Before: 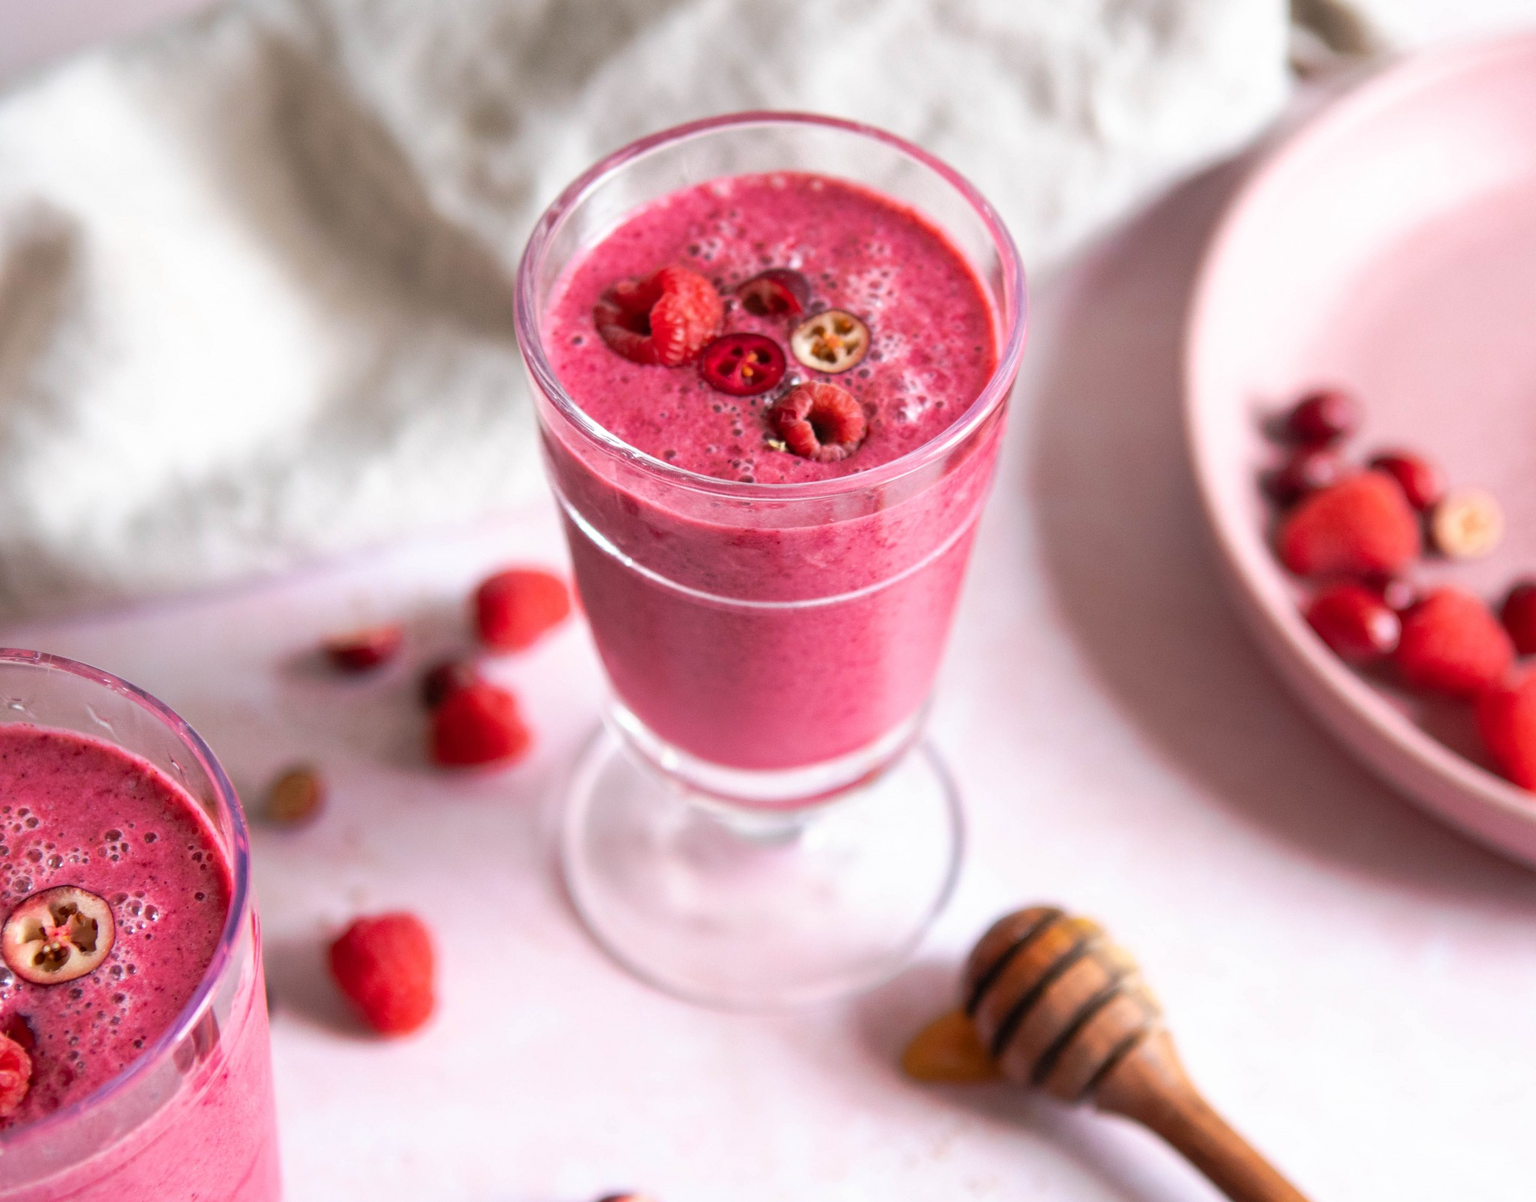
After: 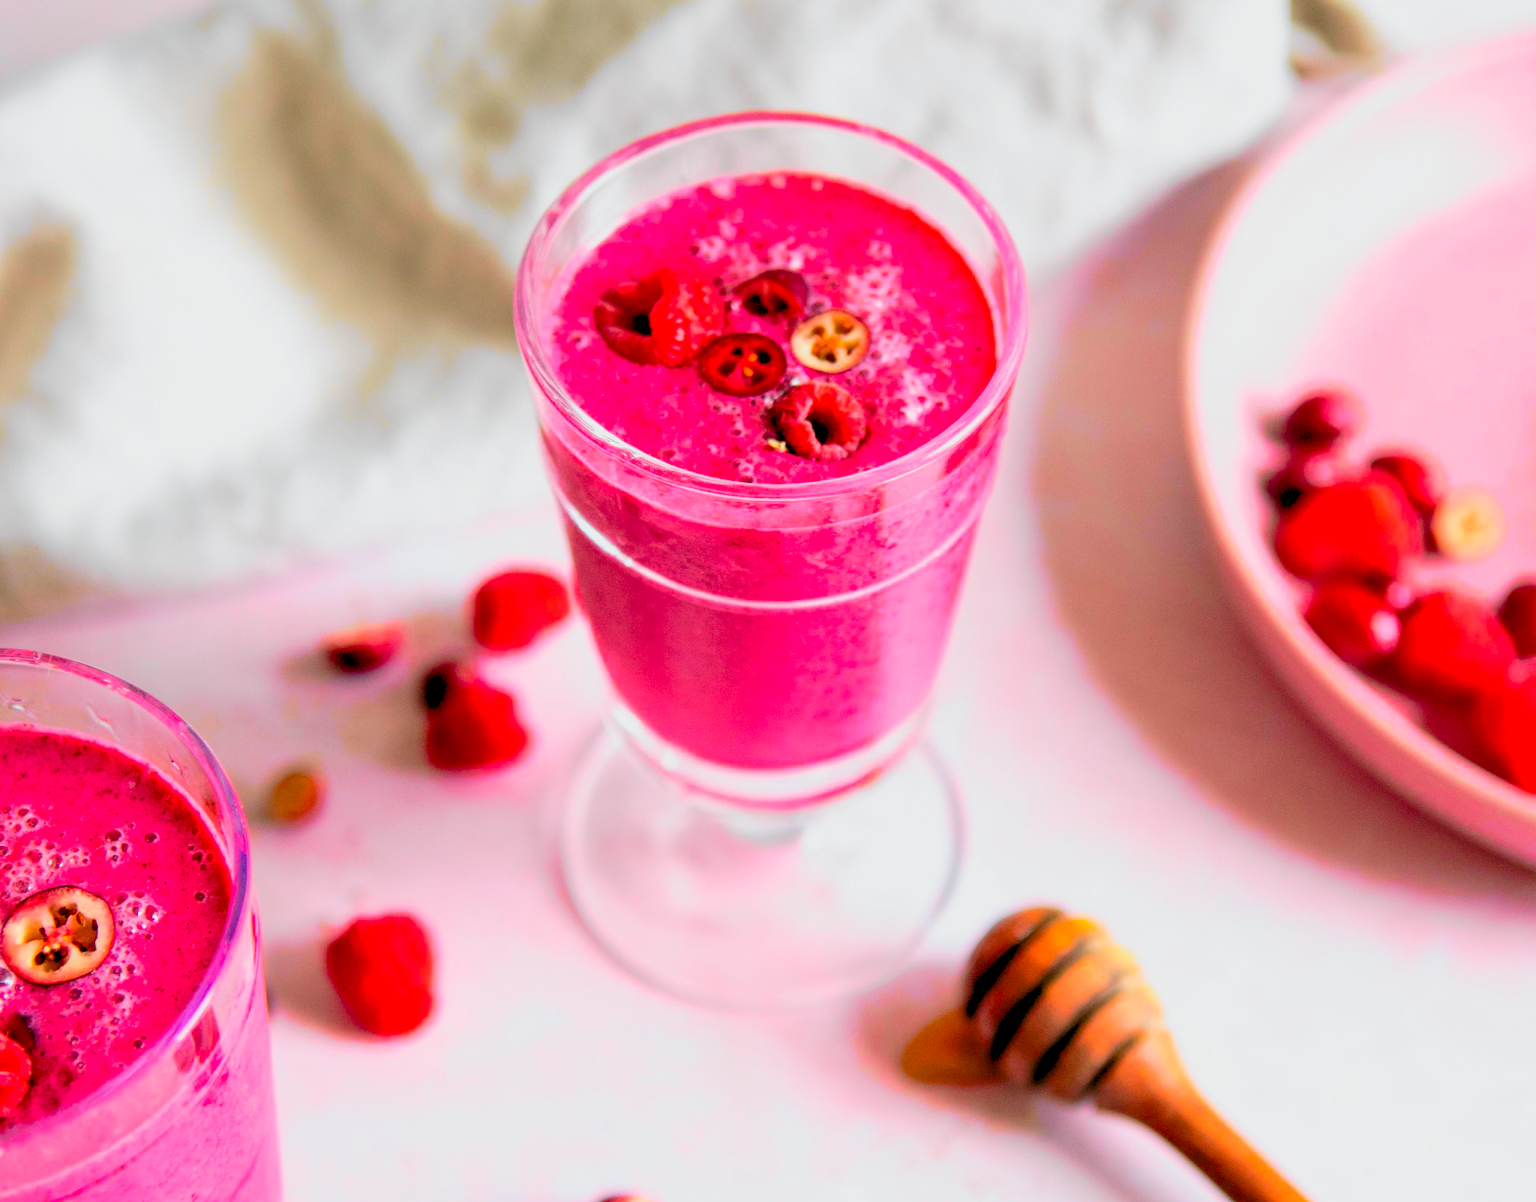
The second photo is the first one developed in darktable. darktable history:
rgb levels: preserve colors sum RGB, levels [[0.038, 0.433, 0.934], [0, 0.5, 1], [0, 0.5, 1]]
color balance rgb: linear chroma grading › global chroma 15%, perceptual saturation grading › global saturation 30%
tone curve: curves: ch0 [(0, 0) (0.071, 0.047) (0.266, 0.26) (0.483, 0.554) (0.753, 0.811) (1, 0.983)]; ch1 [(0, 0) (0.346, 0.307) (0.408, 0.387) (0.463, 0.465) (0.482, 0.493) (0.502, 0.499) (0.517, 0.502) (0.55, 0.548) (0.597, 0.61) (0.651, 0.698) (1, 1)]; ch2 [(0, 0) (0.346, 0.34) (0.434, 0.46) (0.485, 0.494) (0.5, 0.498) (0.517, 0.506) (0.526, 0.545) (0.583, 0.61) (0.625, 0.659) (1, 1)], color space Lab, independent channels, preserve colors none
